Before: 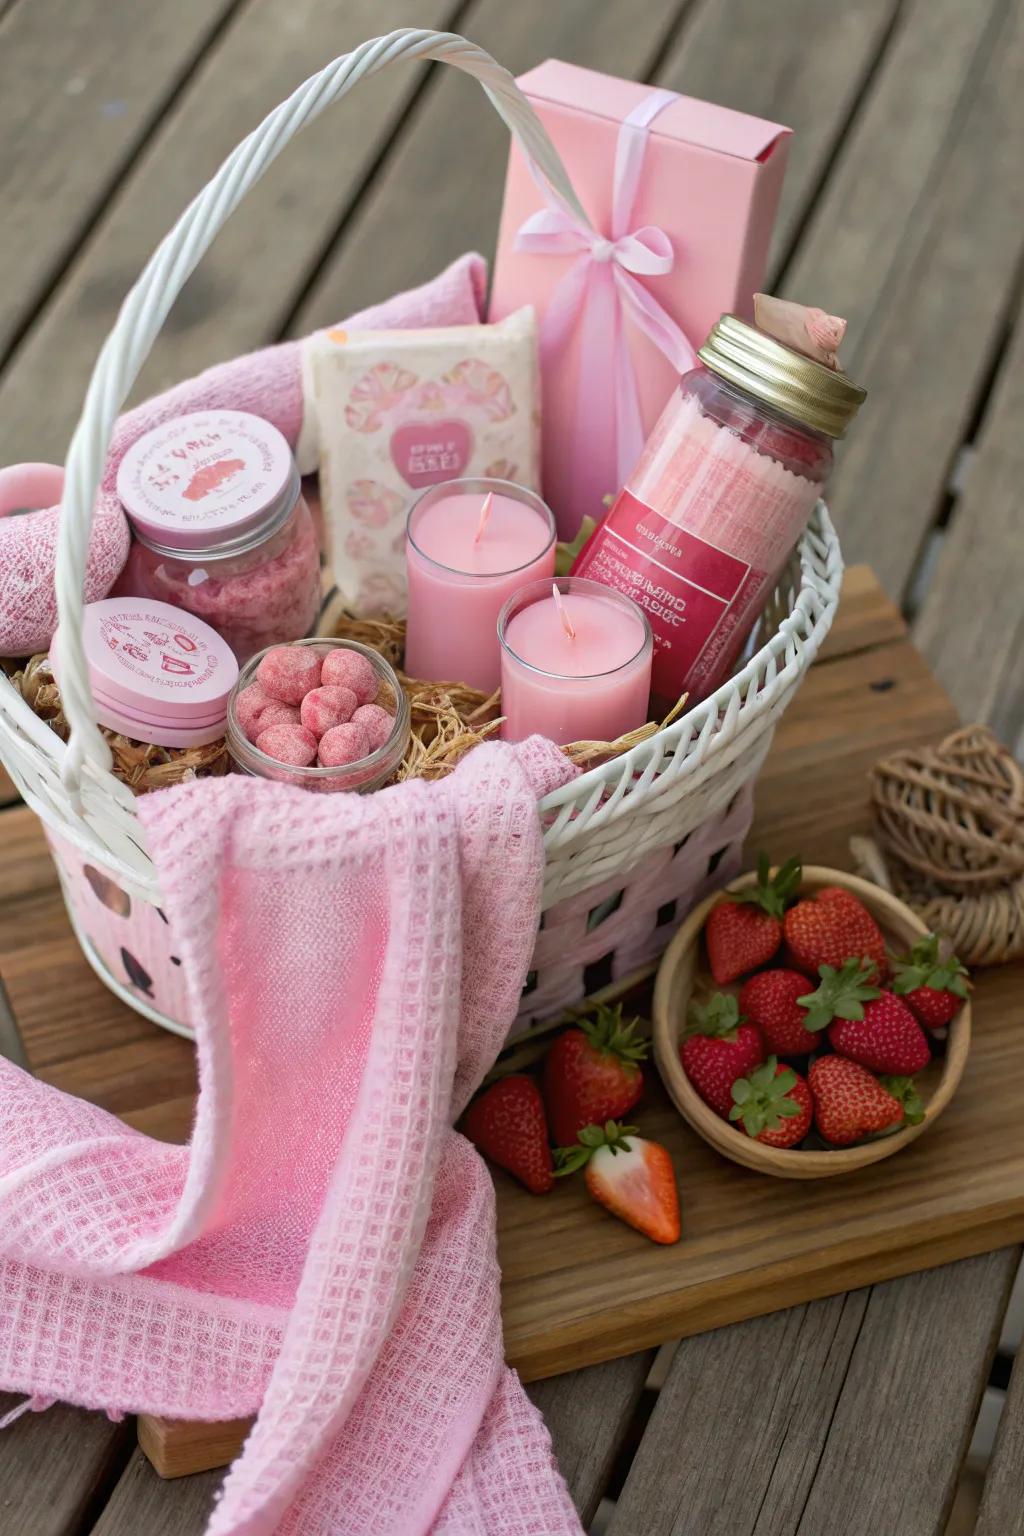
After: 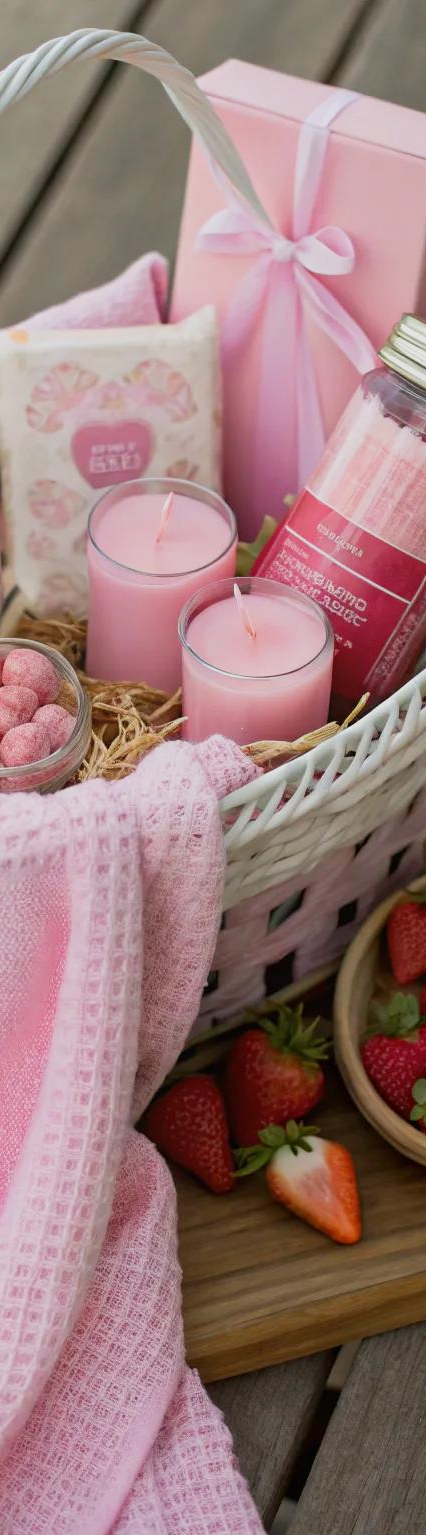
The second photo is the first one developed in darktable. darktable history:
sigmoid: contrast 1.22, skew 0.65
crop: left 31.229%, right 27.105%
